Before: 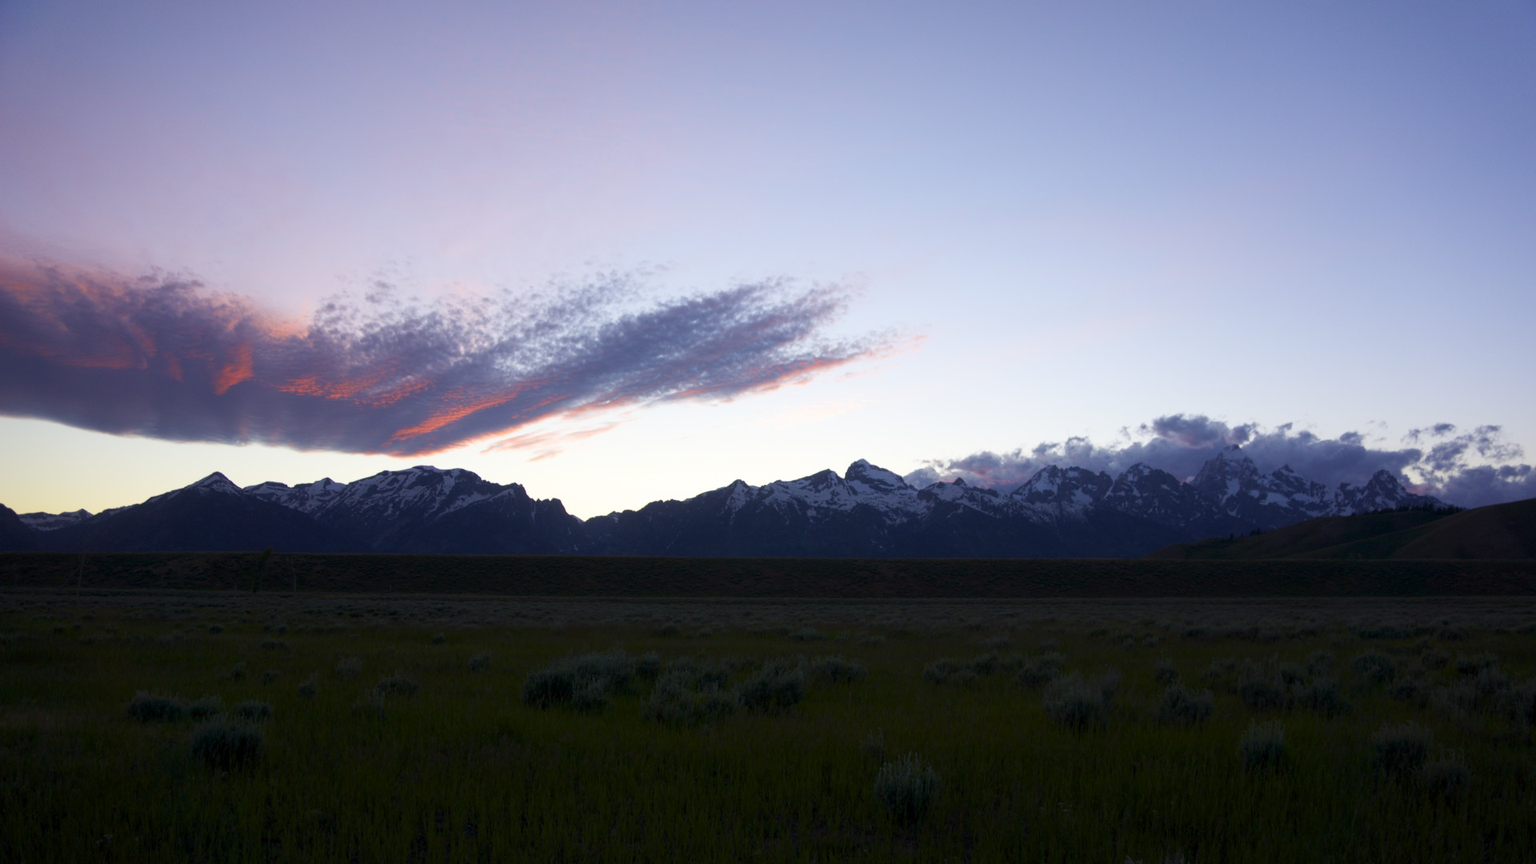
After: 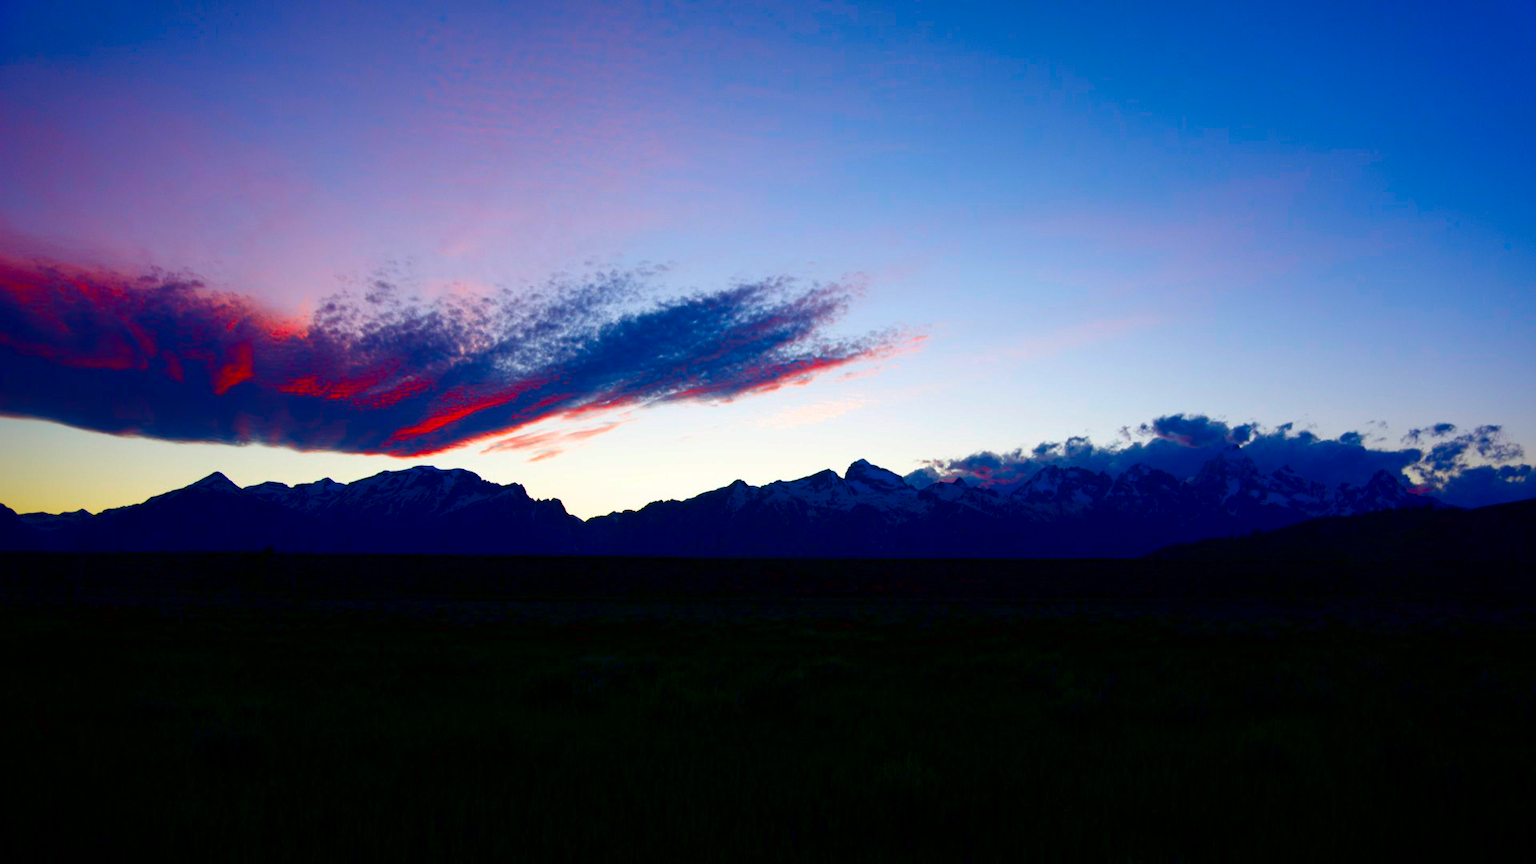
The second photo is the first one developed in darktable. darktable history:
contrast brightness saturation: brightness -0.52
color correction: saturation 2.15
